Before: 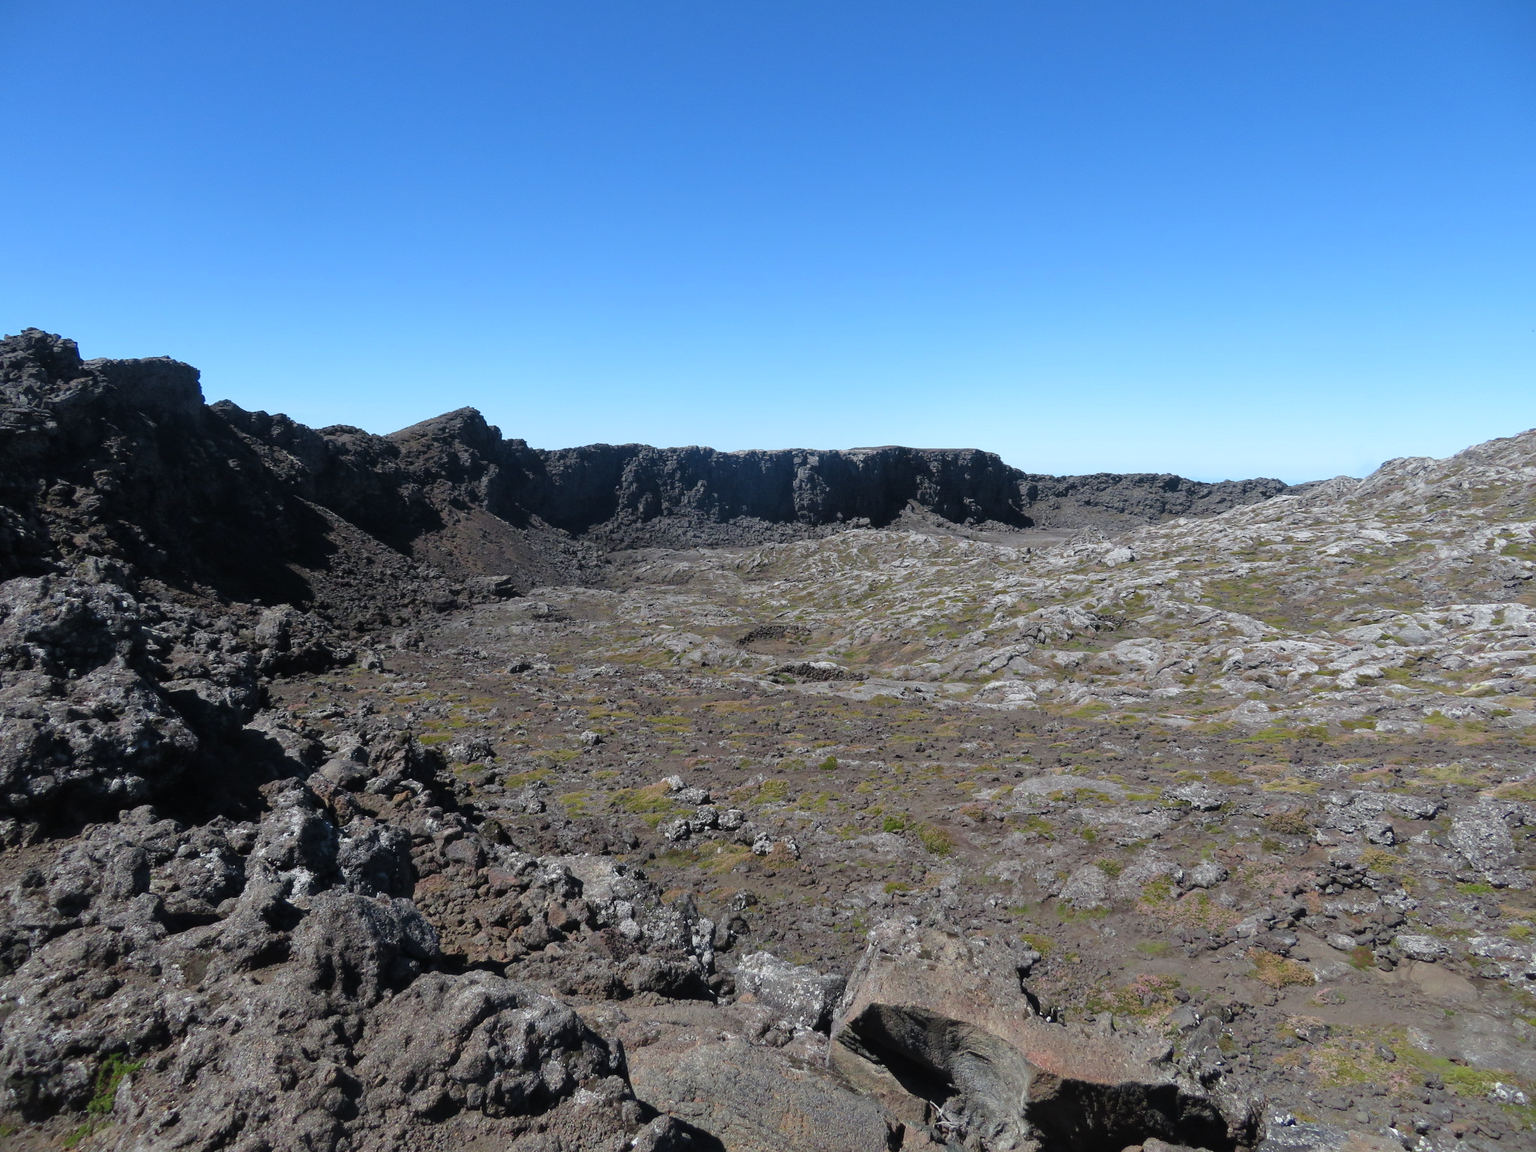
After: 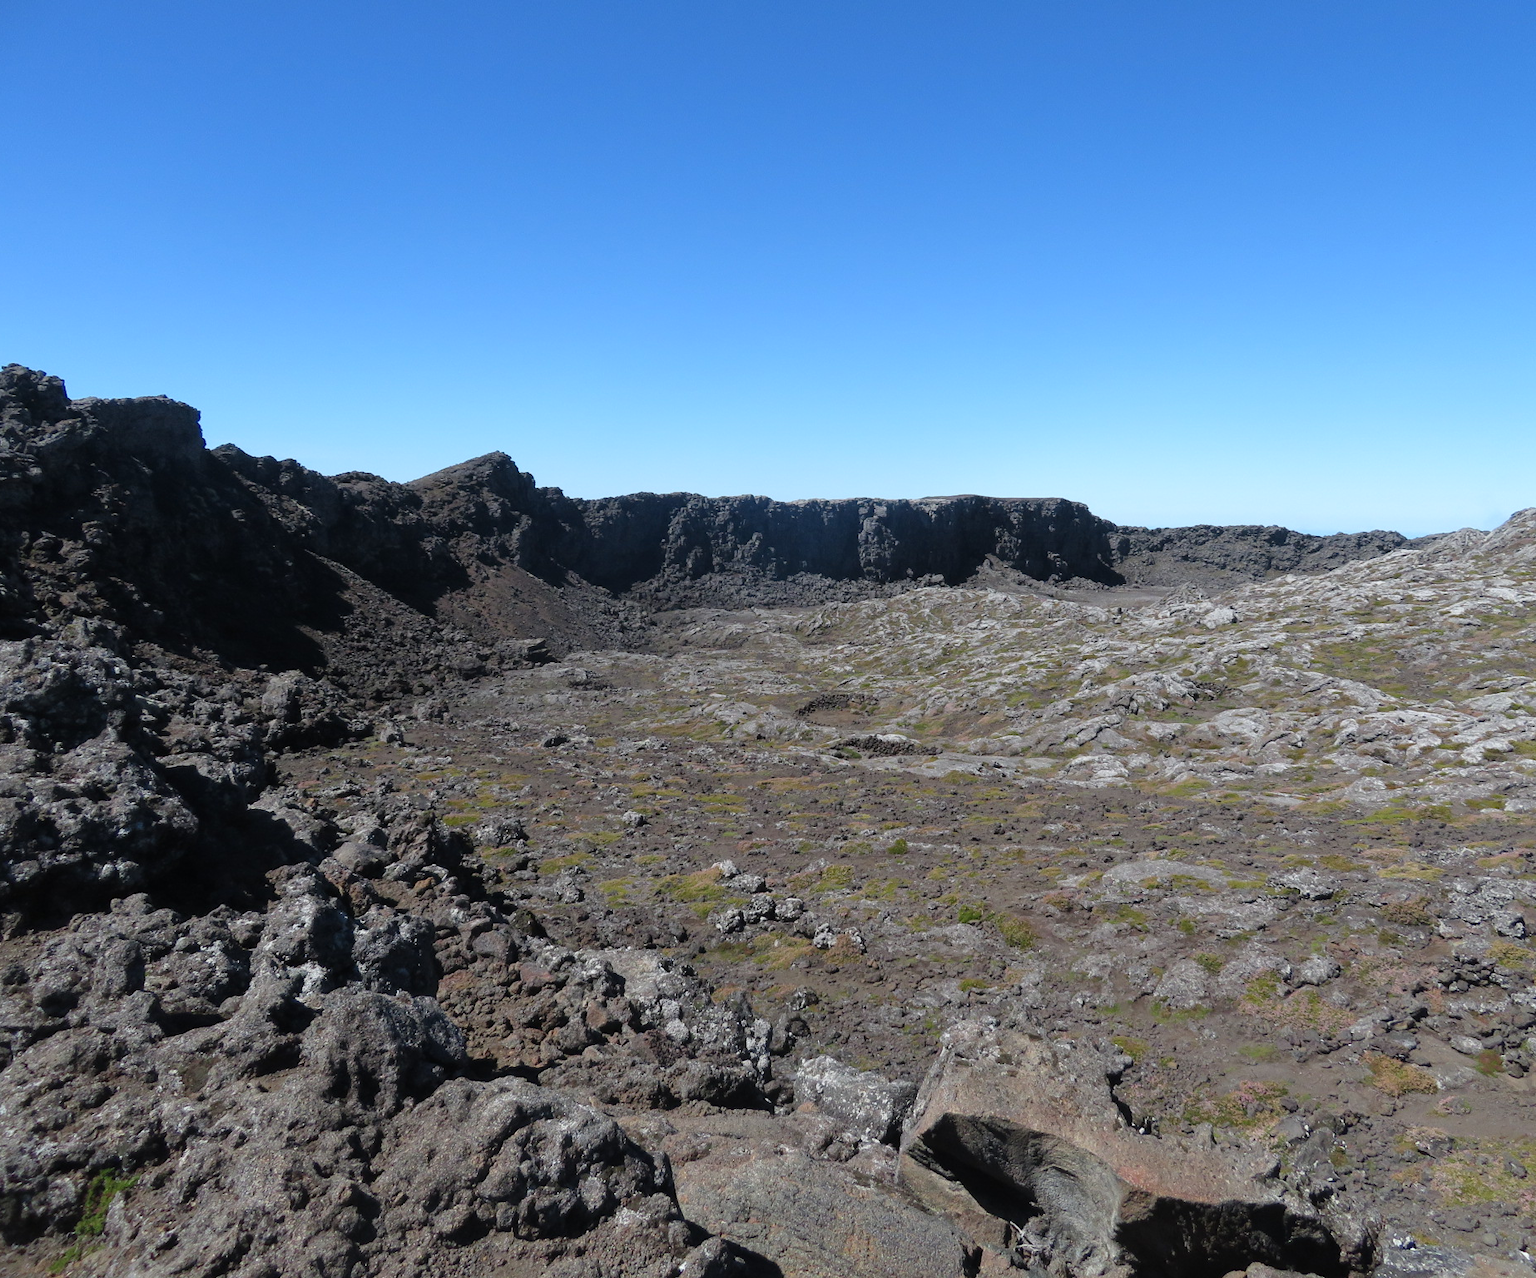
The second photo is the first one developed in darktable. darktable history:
crop and rotate: left 1.313%, right 8.523%
